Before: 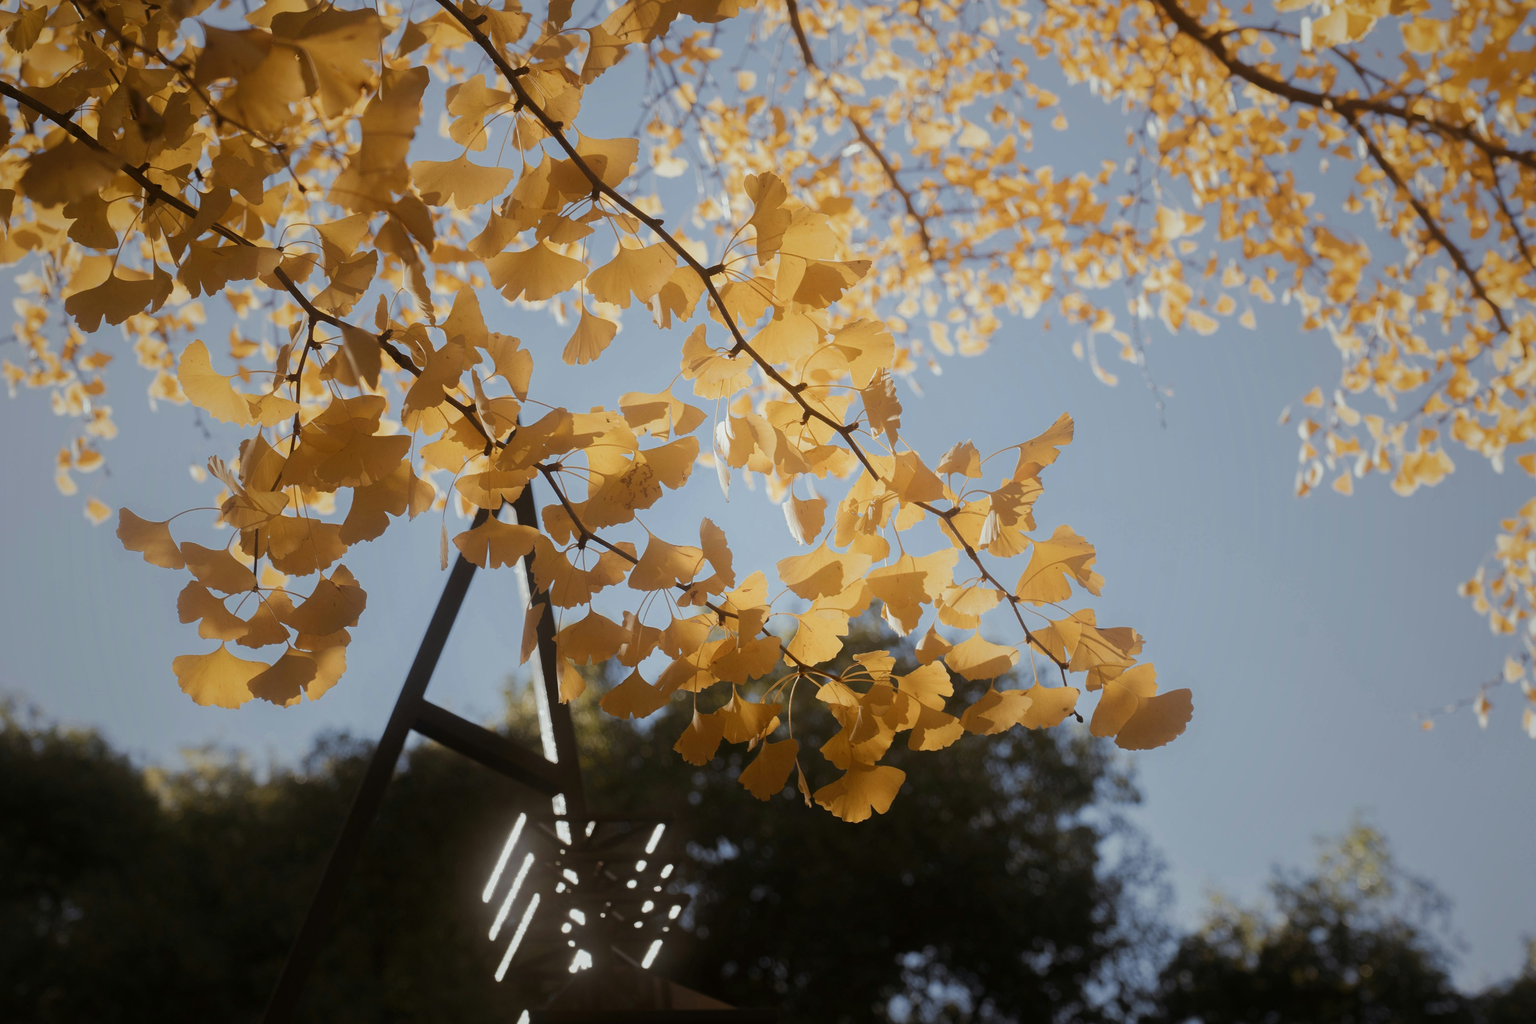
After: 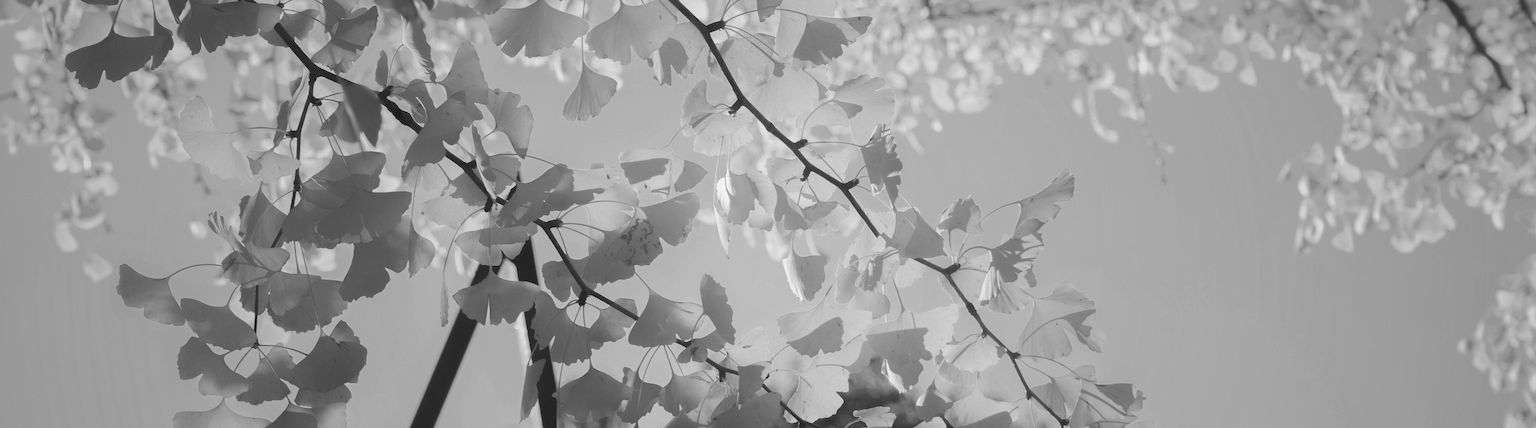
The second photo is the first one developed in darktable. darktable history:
crop and rotate: top 23.84%, bottom 34.294%
color zones: curves: ch1 [(0, -0.014) (0.143, -0.013) (0.286, -0.013) (0.429, -0.016) (0.571, -0.019) (0.714, -0.015) (0.857, 0.002) (1, -0.014)]
exposure: exposure 0.2 EV, compensate highlight preservation false
